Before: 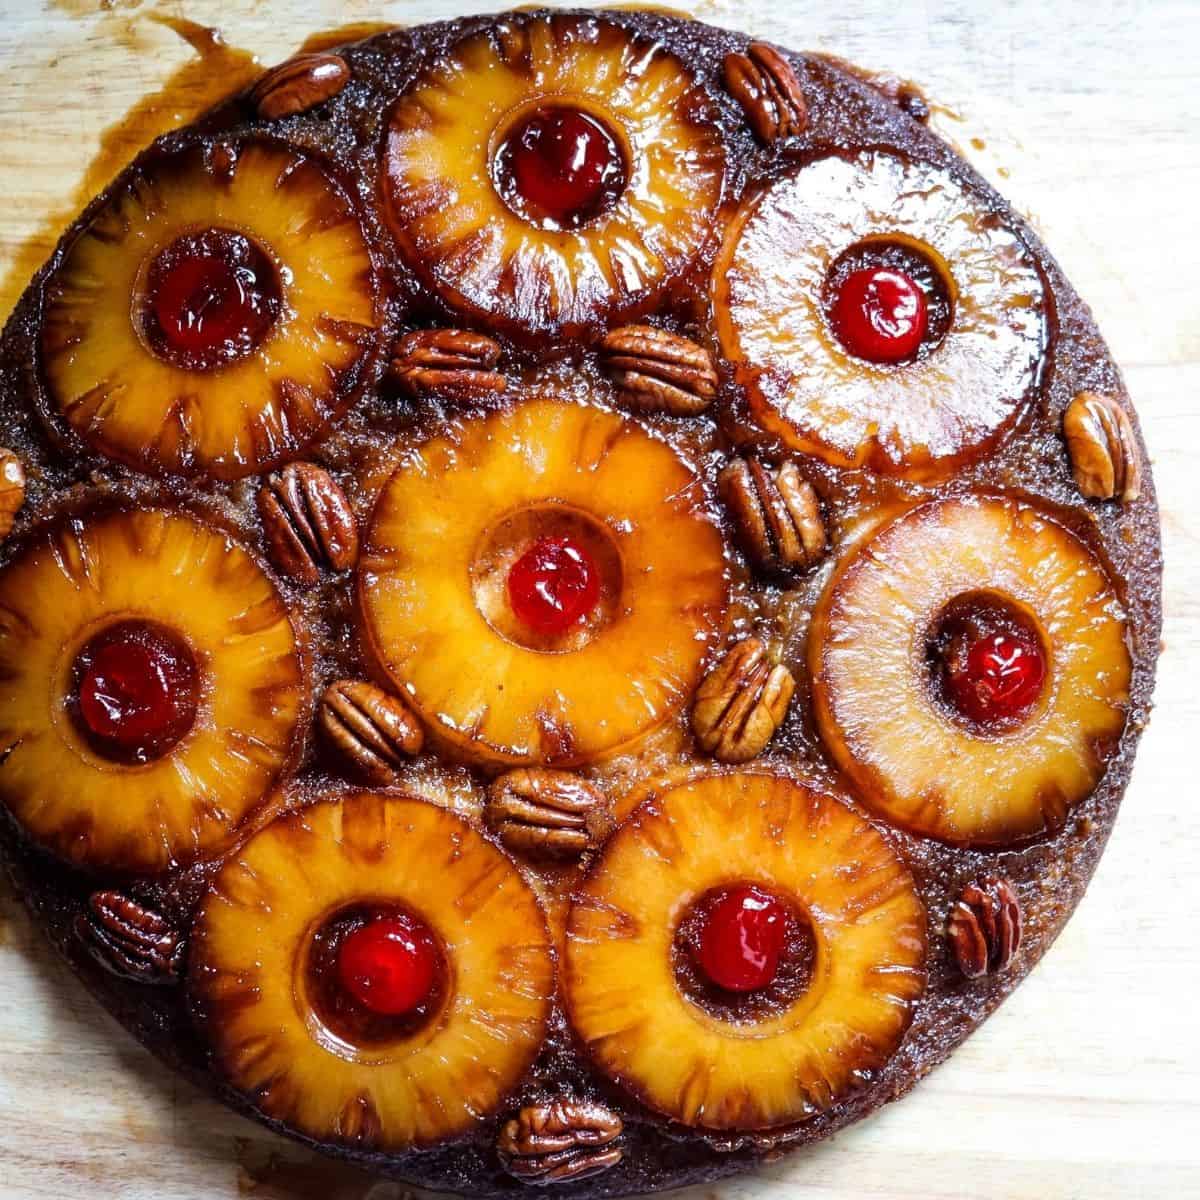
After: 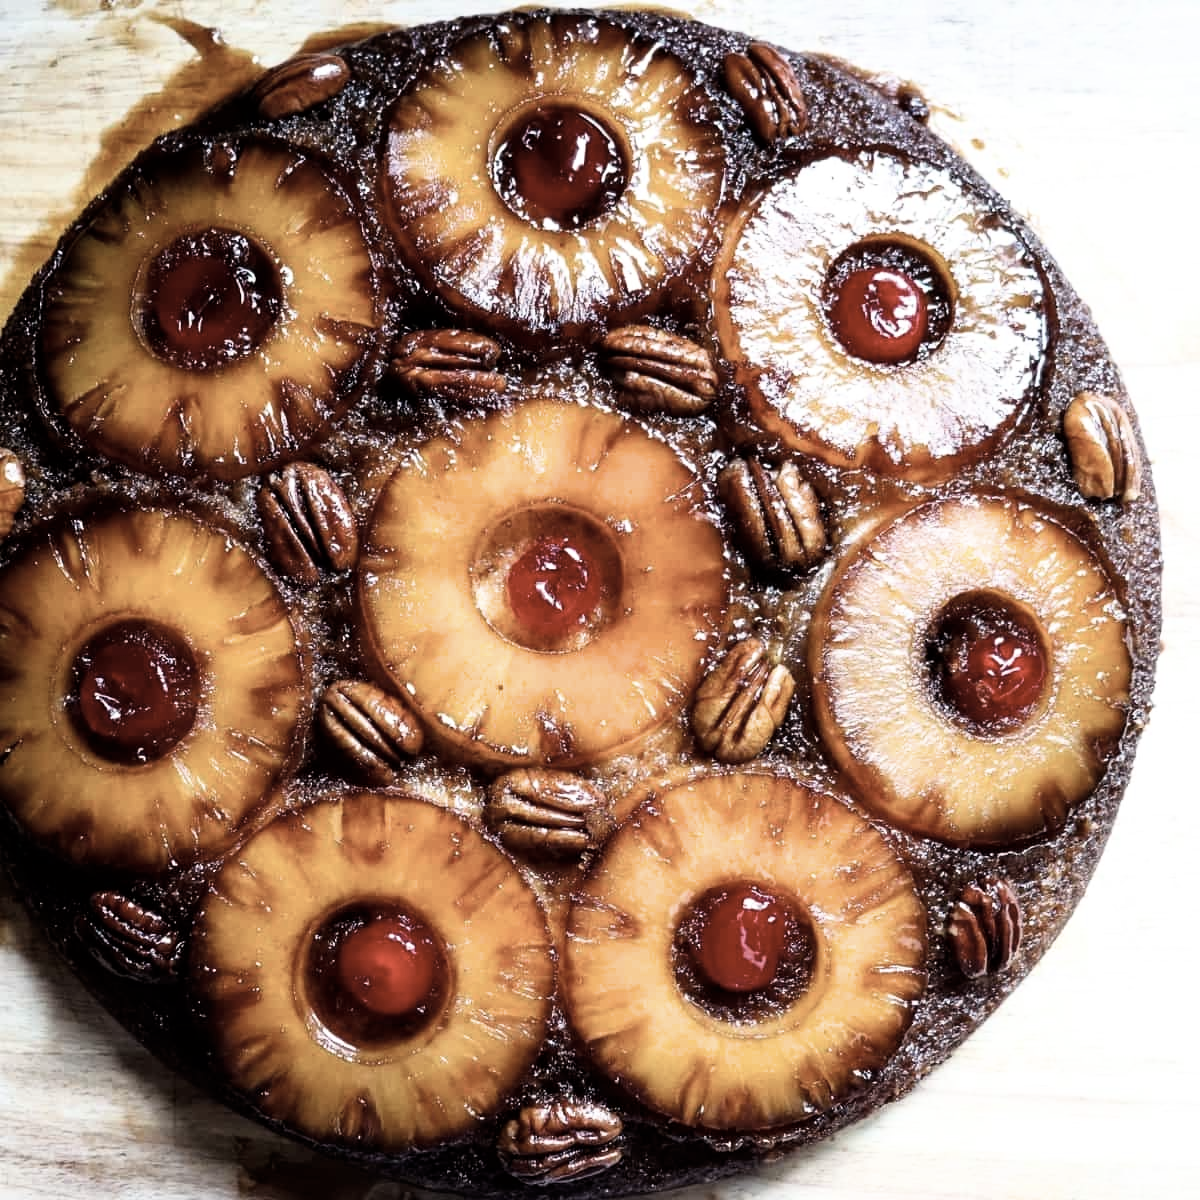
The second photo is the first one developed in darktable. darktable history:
filmic rgb: black relative exposure -8.02 EV, white relative exposure 2.46 EV, threshold 2.95 EV, hardness 6.41, enable highlight reconstruction true
contrast brightness saturation: contrast 0.103, saturation -0.359
